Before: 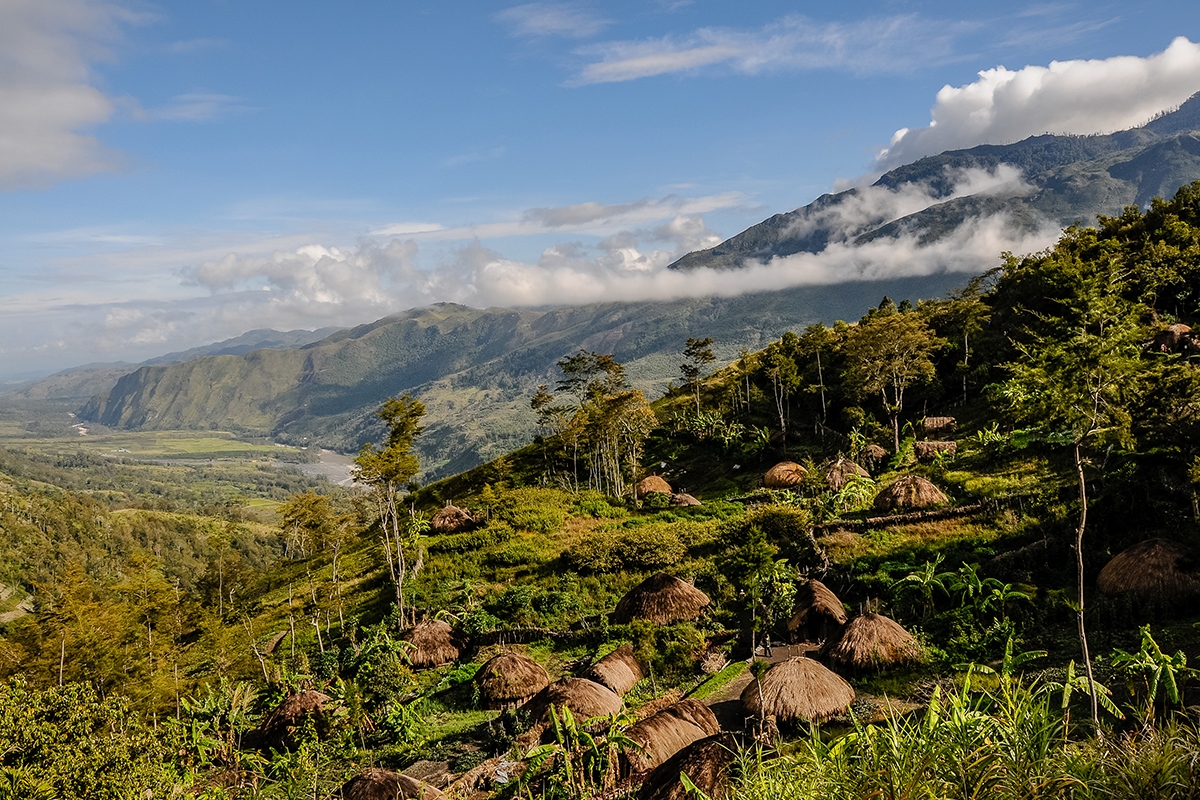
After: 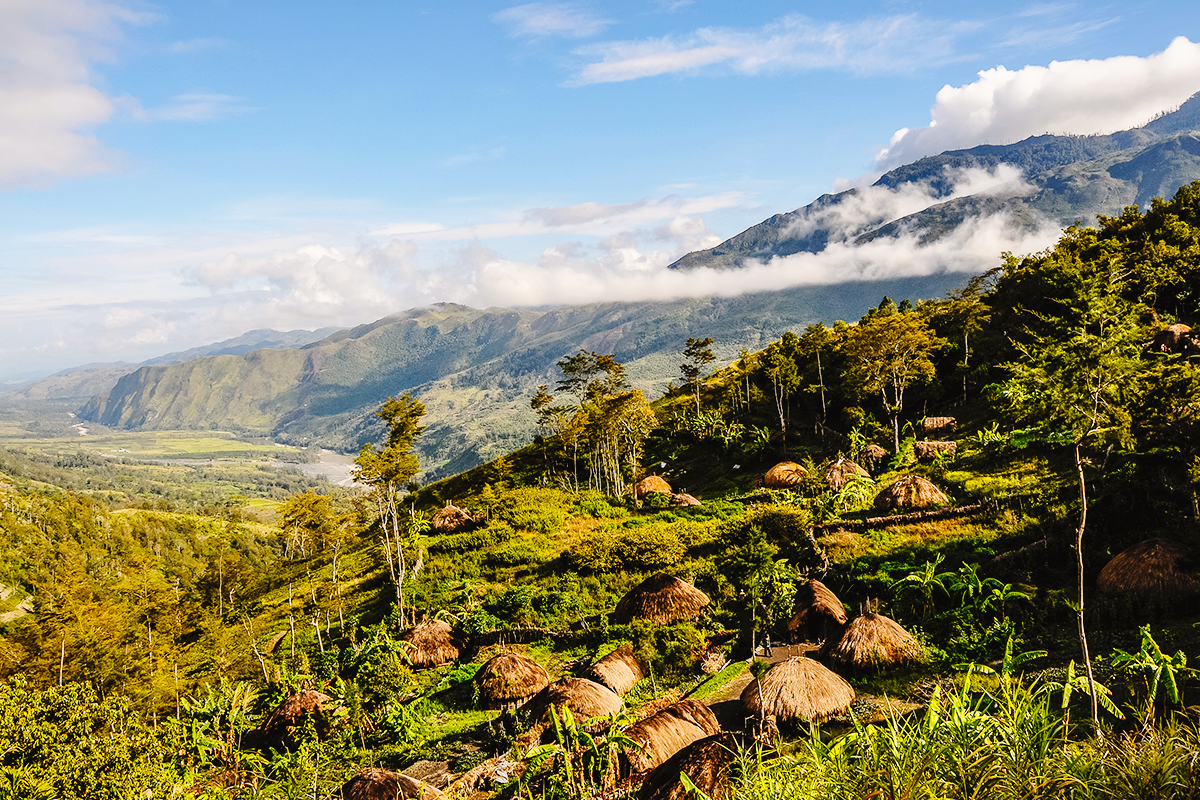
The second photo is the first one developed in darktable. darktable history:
color balance rgb: shadows lift › chroma 2%, shadows lift › hue 50°, power › hue 60°, highlights gain › chroma 1%, highlights gain › hue 60°, global offset › luminance 0.25%, global vibrance 30%
base curve: curves: ch0 [(0, 0) (0.028, 0.03) (0.121, 0.232) (0.46, 0.748) (0.859, 0.968) (1, 1)], preserve colors none
